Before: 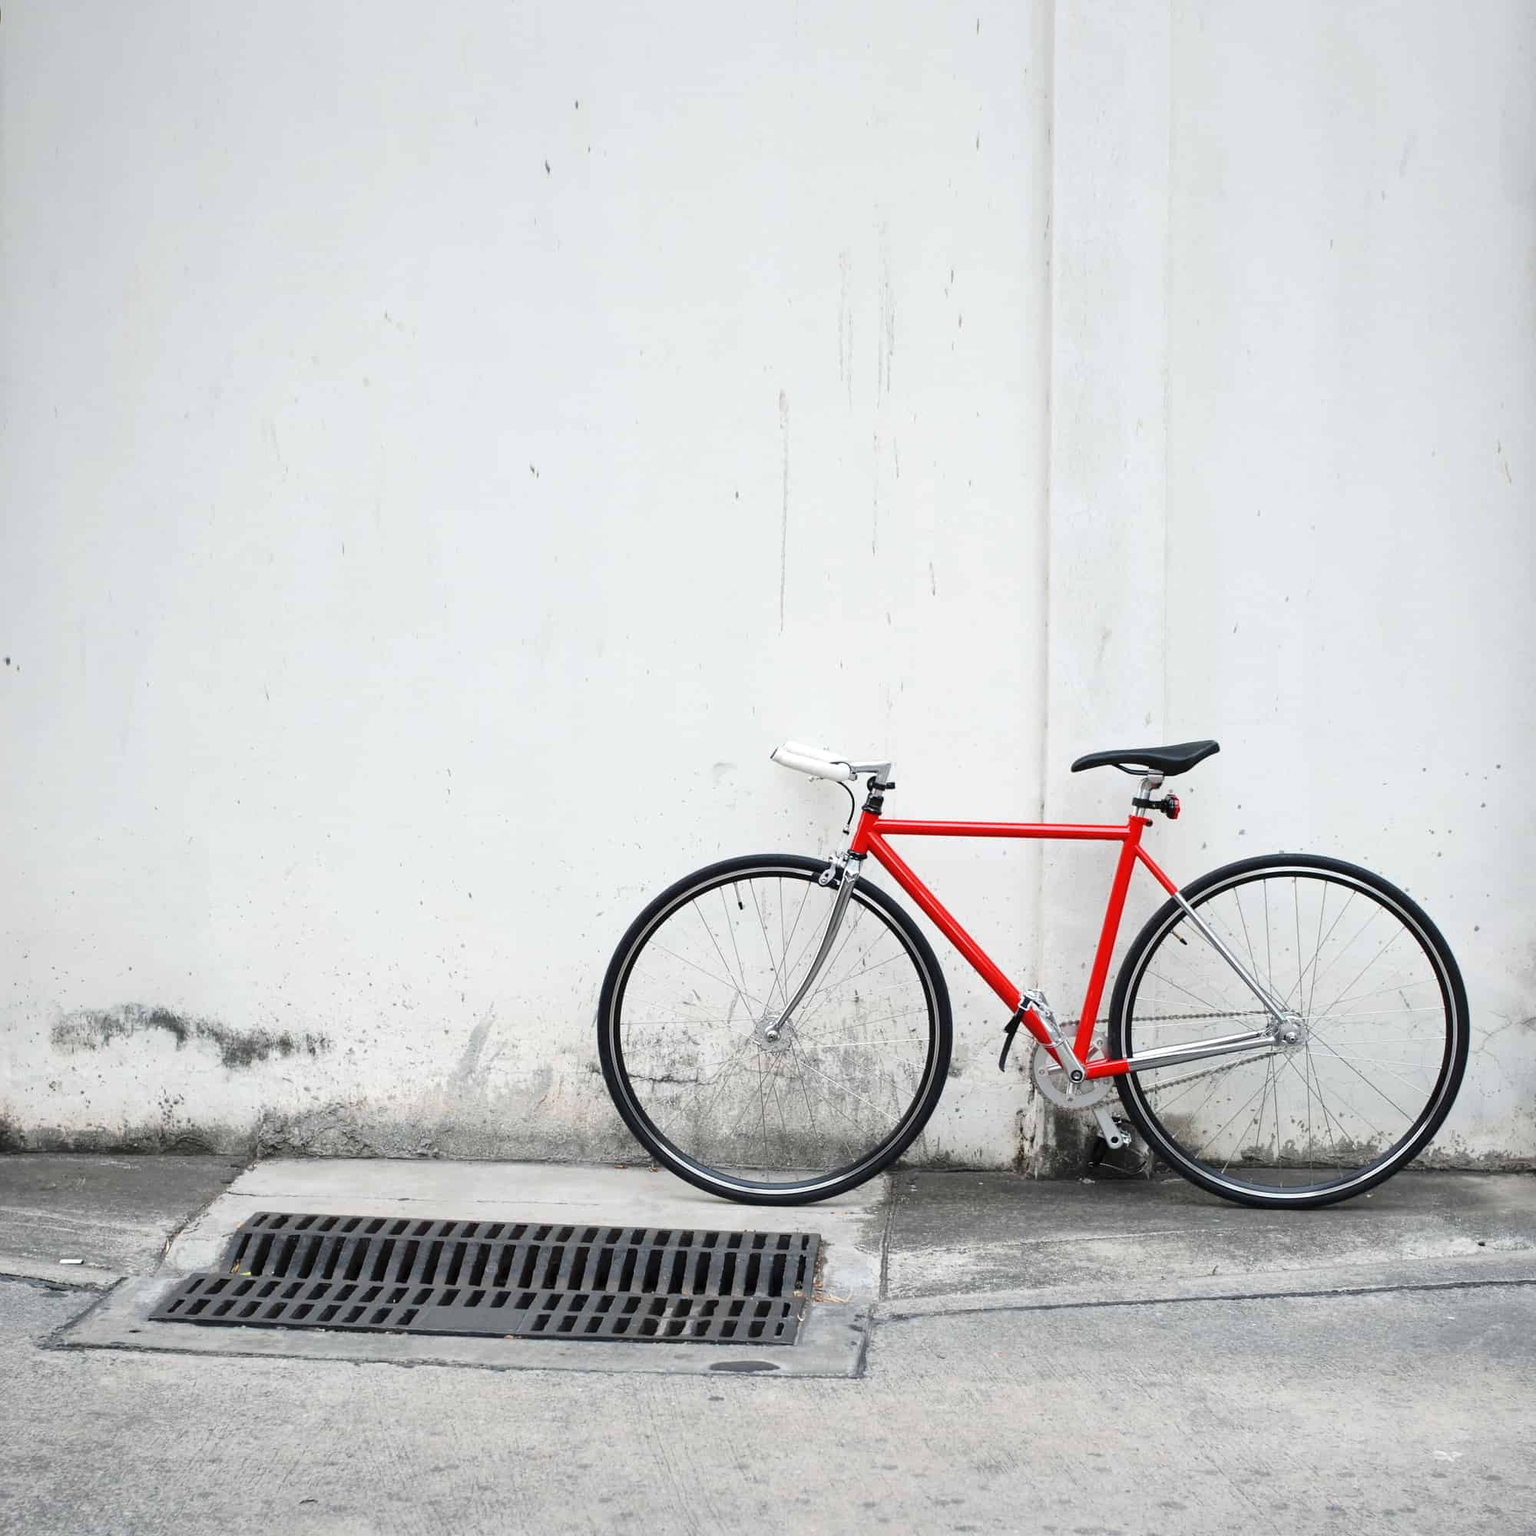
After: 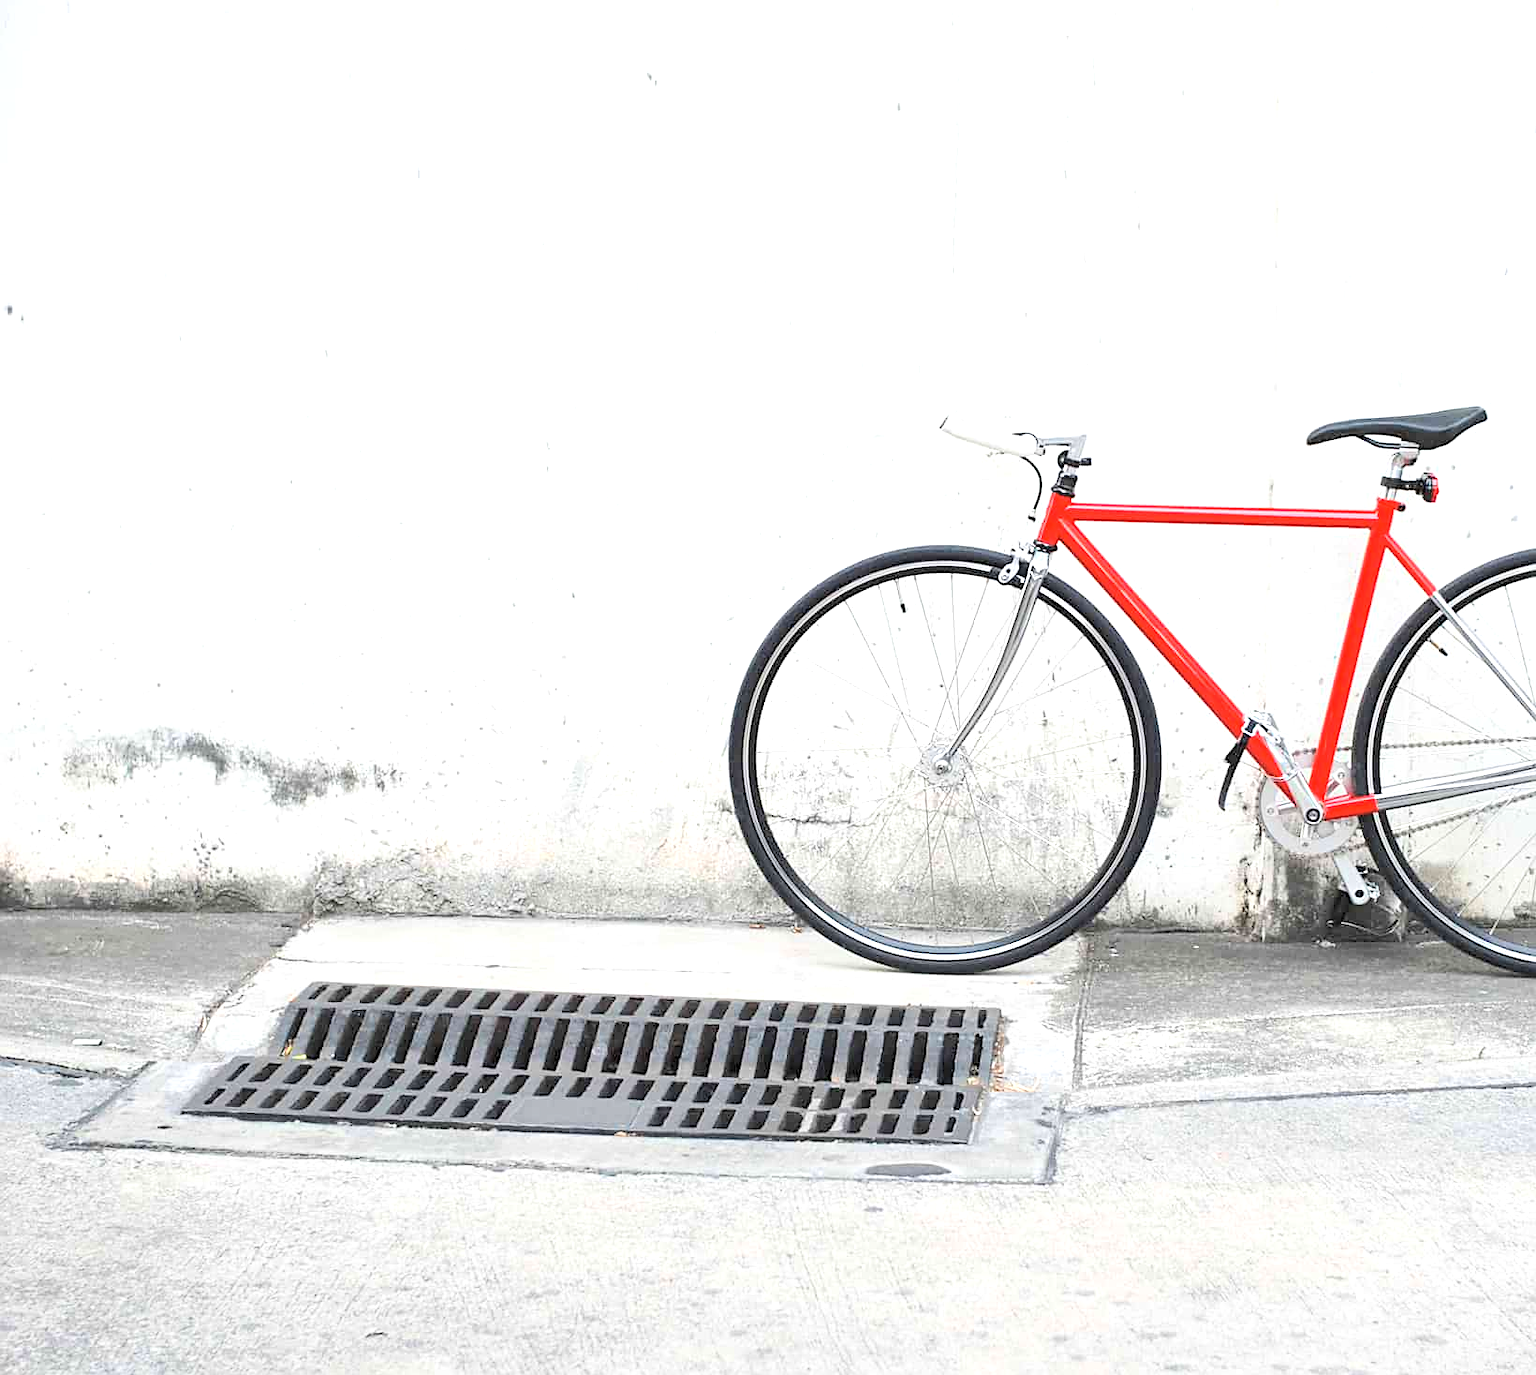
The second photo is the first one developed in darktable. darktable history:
contrast brightness saturation: contrast 0.1, brightness 0.3, saturation 0.14
sharpen: on, module defaults
exposure: black level correction 0, exposure 0.7 EV, compensate exposure bias true, compensate highlight preservation false
crop: top 26.531%, right 17.959%
